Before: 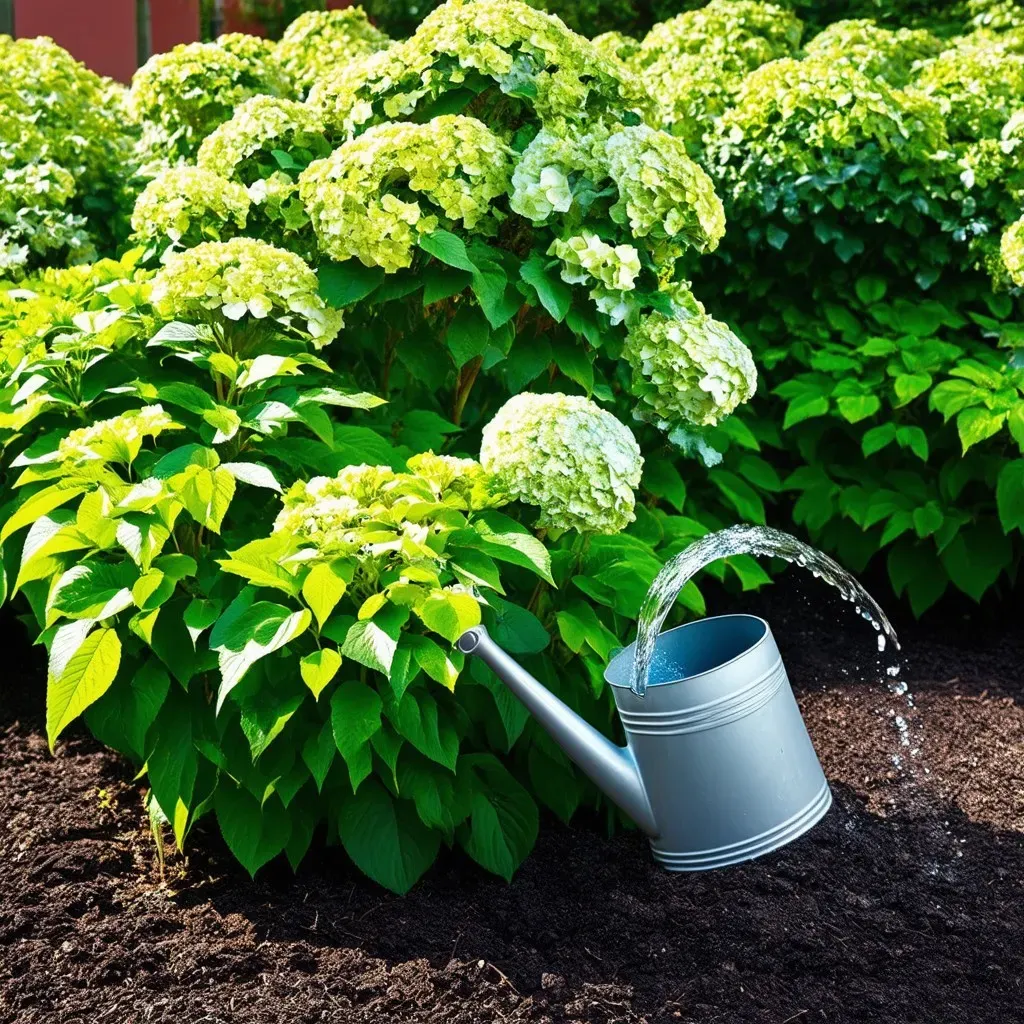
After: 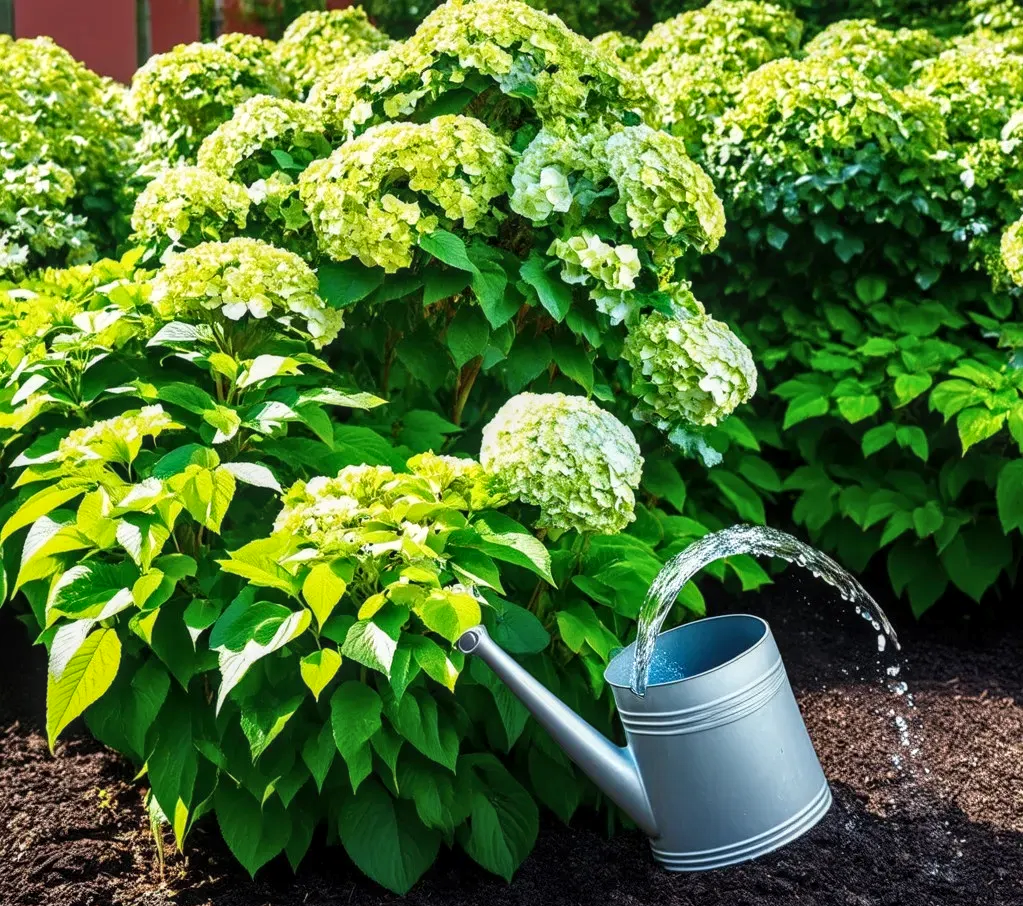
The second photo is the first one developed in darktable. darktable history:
local contrast: on, module defaults
crop and rotate: top 0%, bottom 11.444%
